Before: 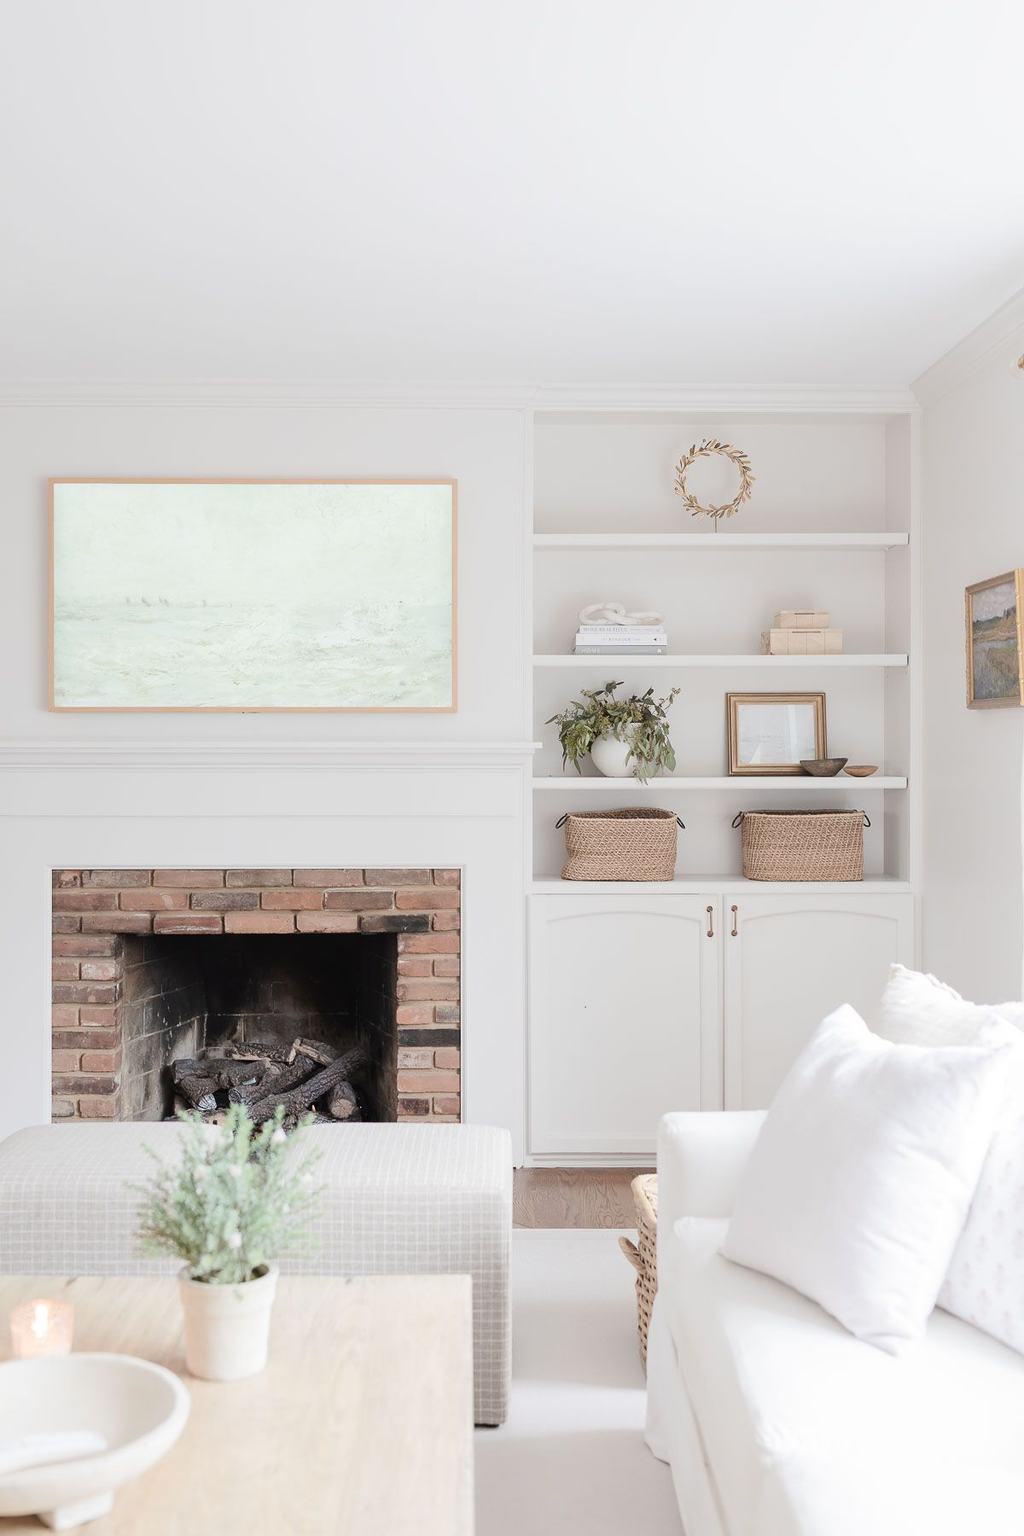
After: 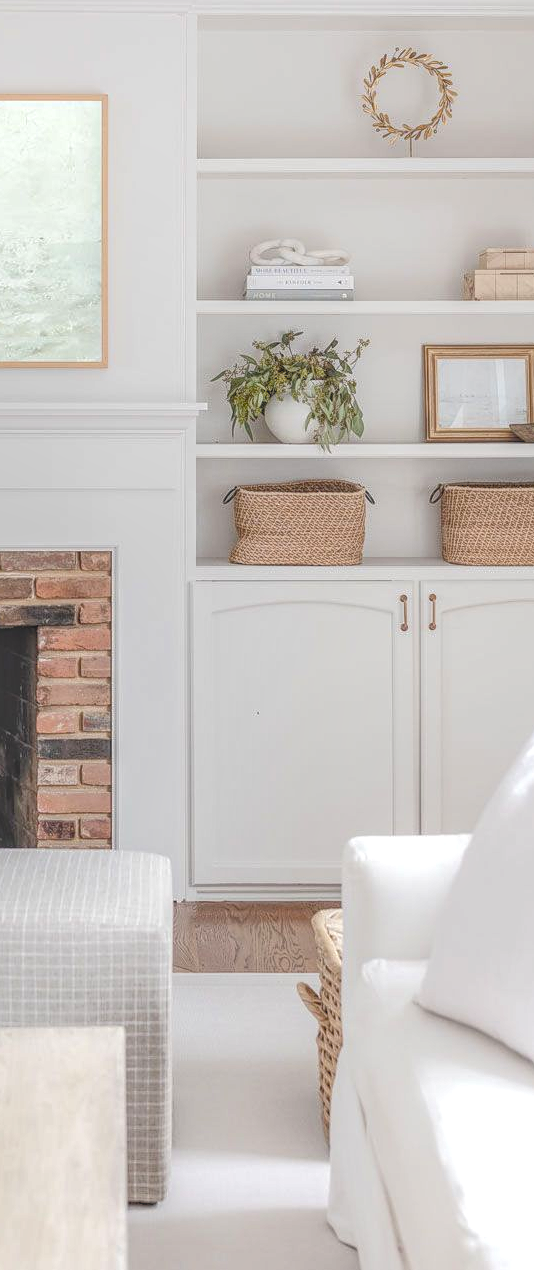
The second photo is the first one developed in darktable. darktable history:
local contrast: highlights 20%, shadows 28%, detail 199%, midtone range 0.2
color balance rgb: global offset › luminance -0.28%, global offset › hue 260.07°, perceptual saturation grading › global saturation 25.134%
sharpen: amount 0.208
crop: left 35.694%, top 25.984%, right 19.725%, bottom 3.417%
